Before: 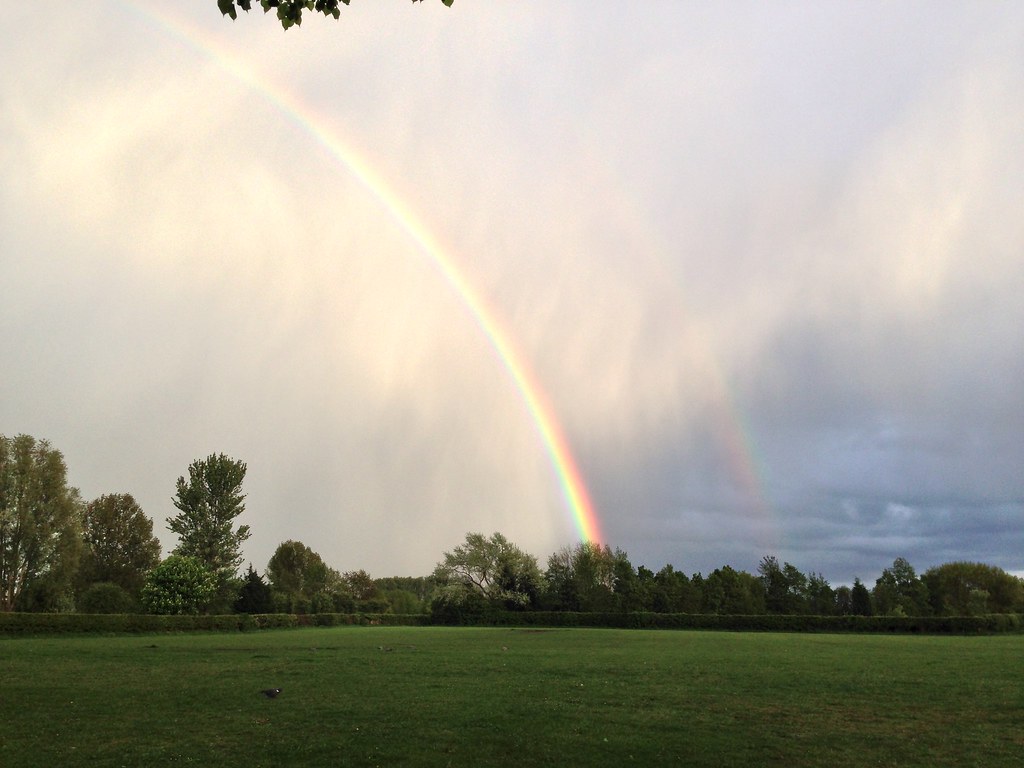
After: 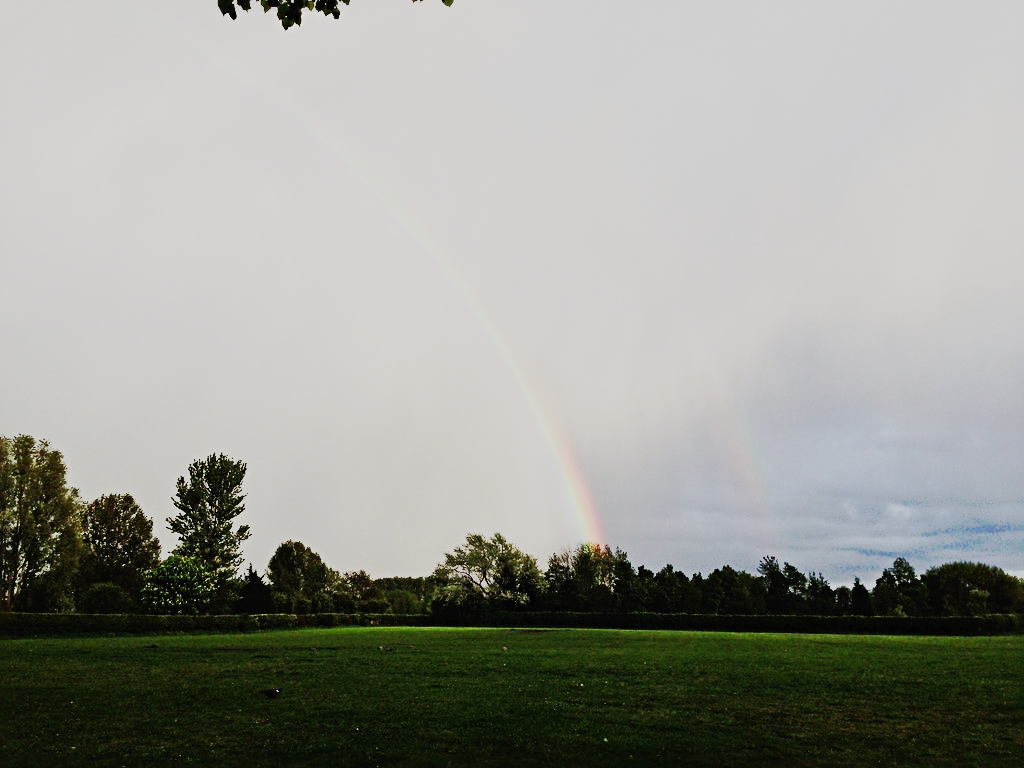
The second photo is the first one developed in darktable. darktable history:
sigmoid: contrast 1.6, skew -0.2, preserve hue 0%, red attenuation 0.1, red rotation 0.035, green attenuation 0.1, green rotation -0.017, blue attenuation 0.15, blue rotation -0.052, base primaries Rec2020
tone curve: curves: ch0 [(0, 0) (0.003, 0.015) (0.011, 0.019) (0.025, 0.025) (0.044, 0.039) (0.069, 0.053) (0.1, 0.076) (0.136, 0.107) (0.177, 0.143) (0.224, 0.19) (0.277, 0.253) (0.335, 0.32) (0.399, 0.412) (0.468, 0.524) (0.543, 0.668) (0.623, 0.717) (0.709, 0.769) (0.801, 0.82) (0.898, 0.865) (1, 1)], preserve colors none
sharpen: radius 4.883
